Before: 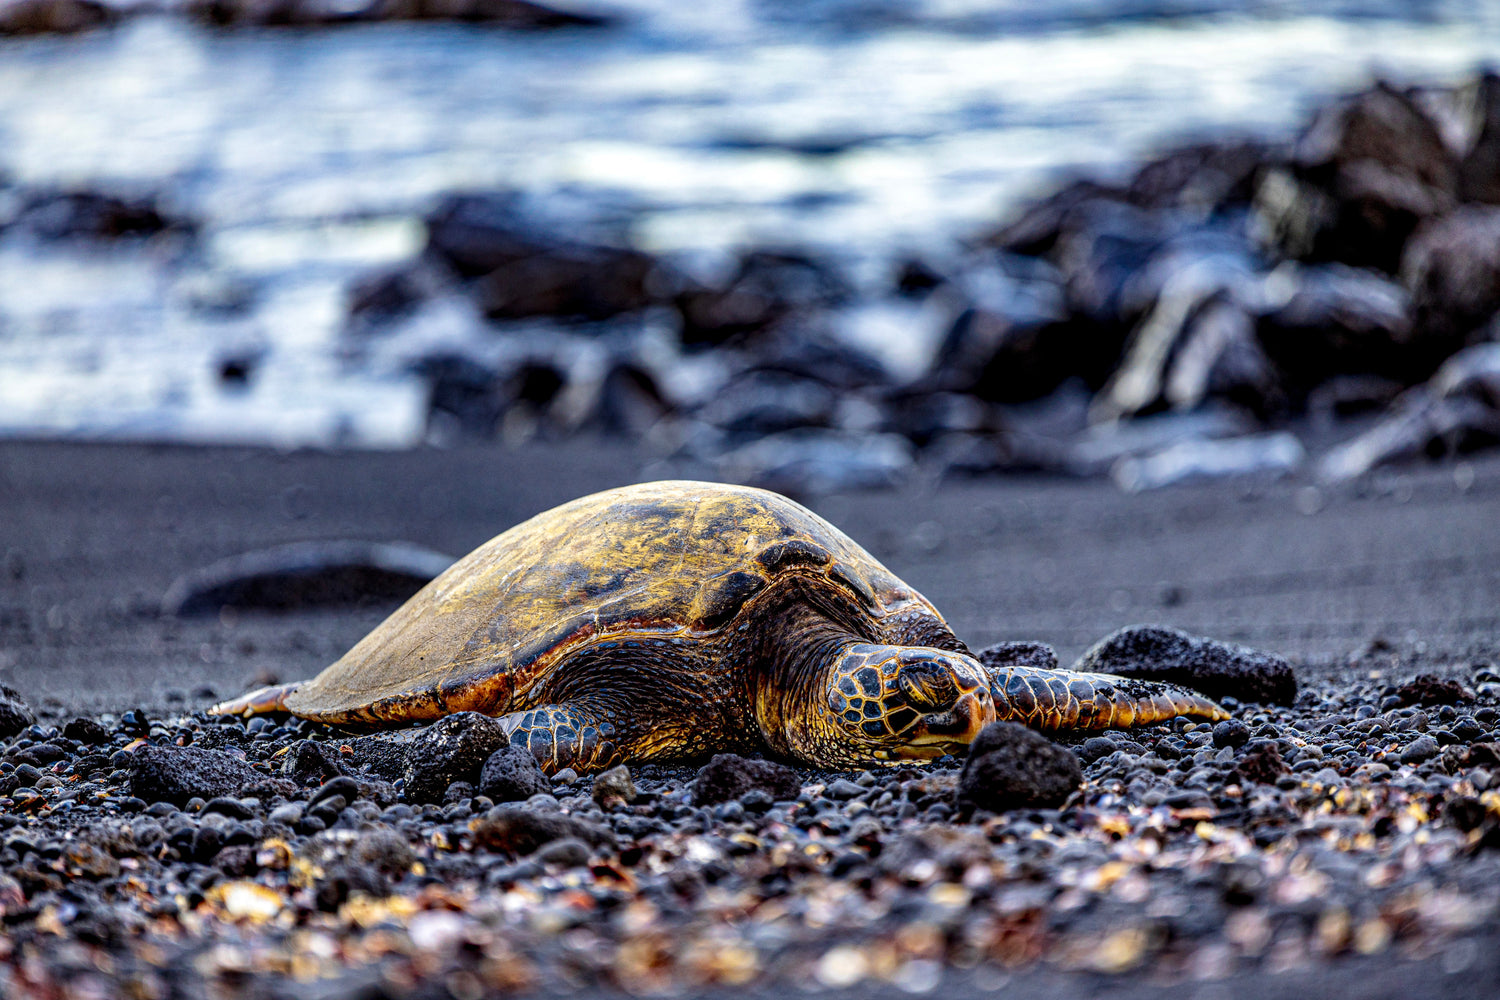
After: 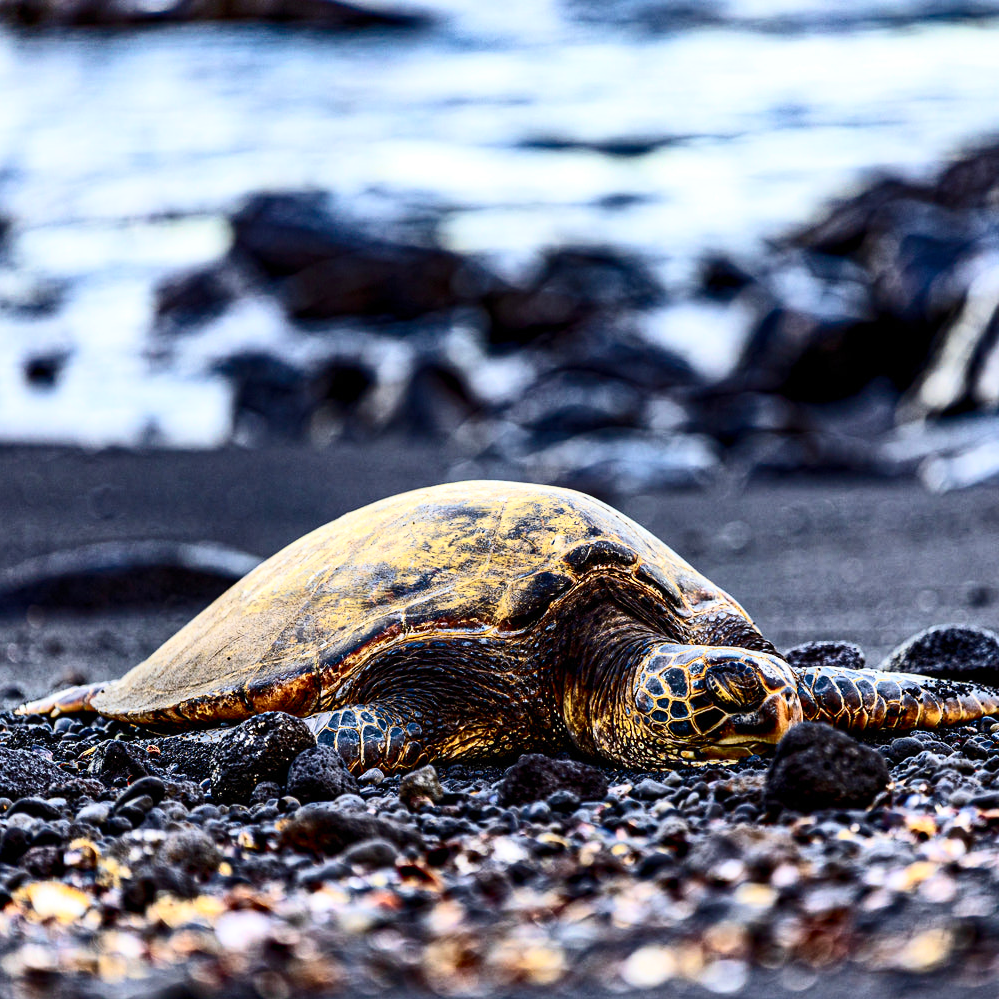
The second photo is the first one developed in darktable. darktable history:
exposure: compensate exposure bias true, compensate highlight preservation false
crop and rotate: left 12.9%, right 20.47%
contrast brightness saturation: contrast 0.375, brightness 0.103
